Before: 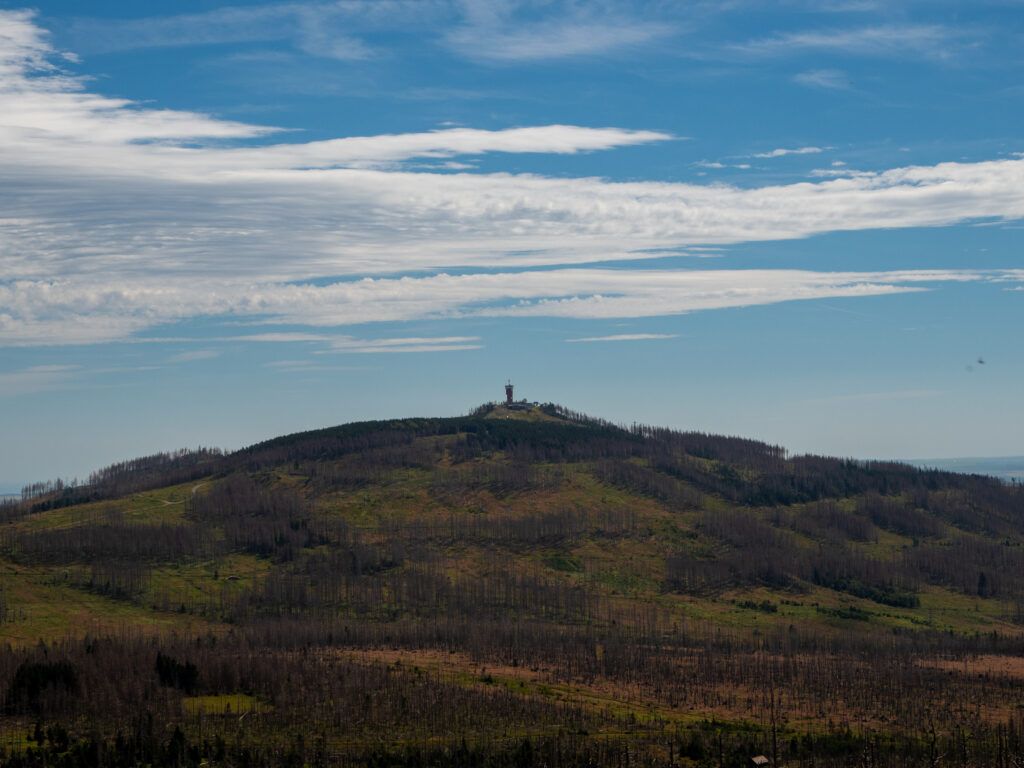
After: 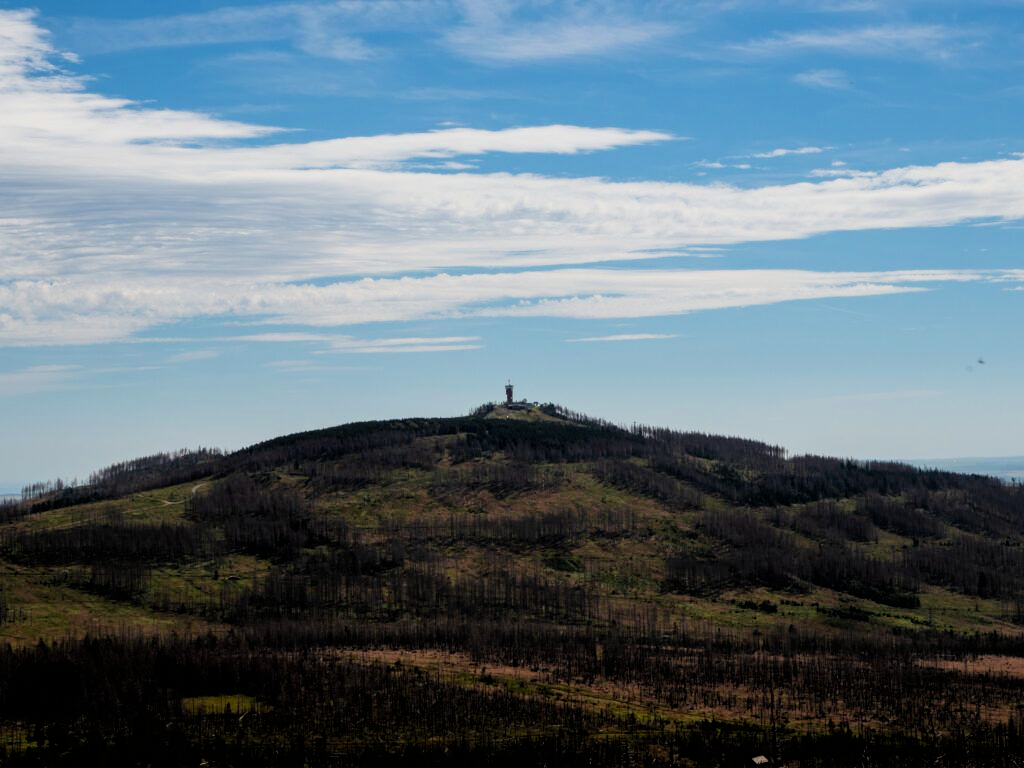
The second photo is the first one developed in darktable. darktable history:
exposure: black level correction 0.001, exposure 0.5 EV, compensate exposure bias true, compensate highlight preservation false
filmic rgb: black relative exposure -5 EV, hardness 2.88, contrast 1.3
